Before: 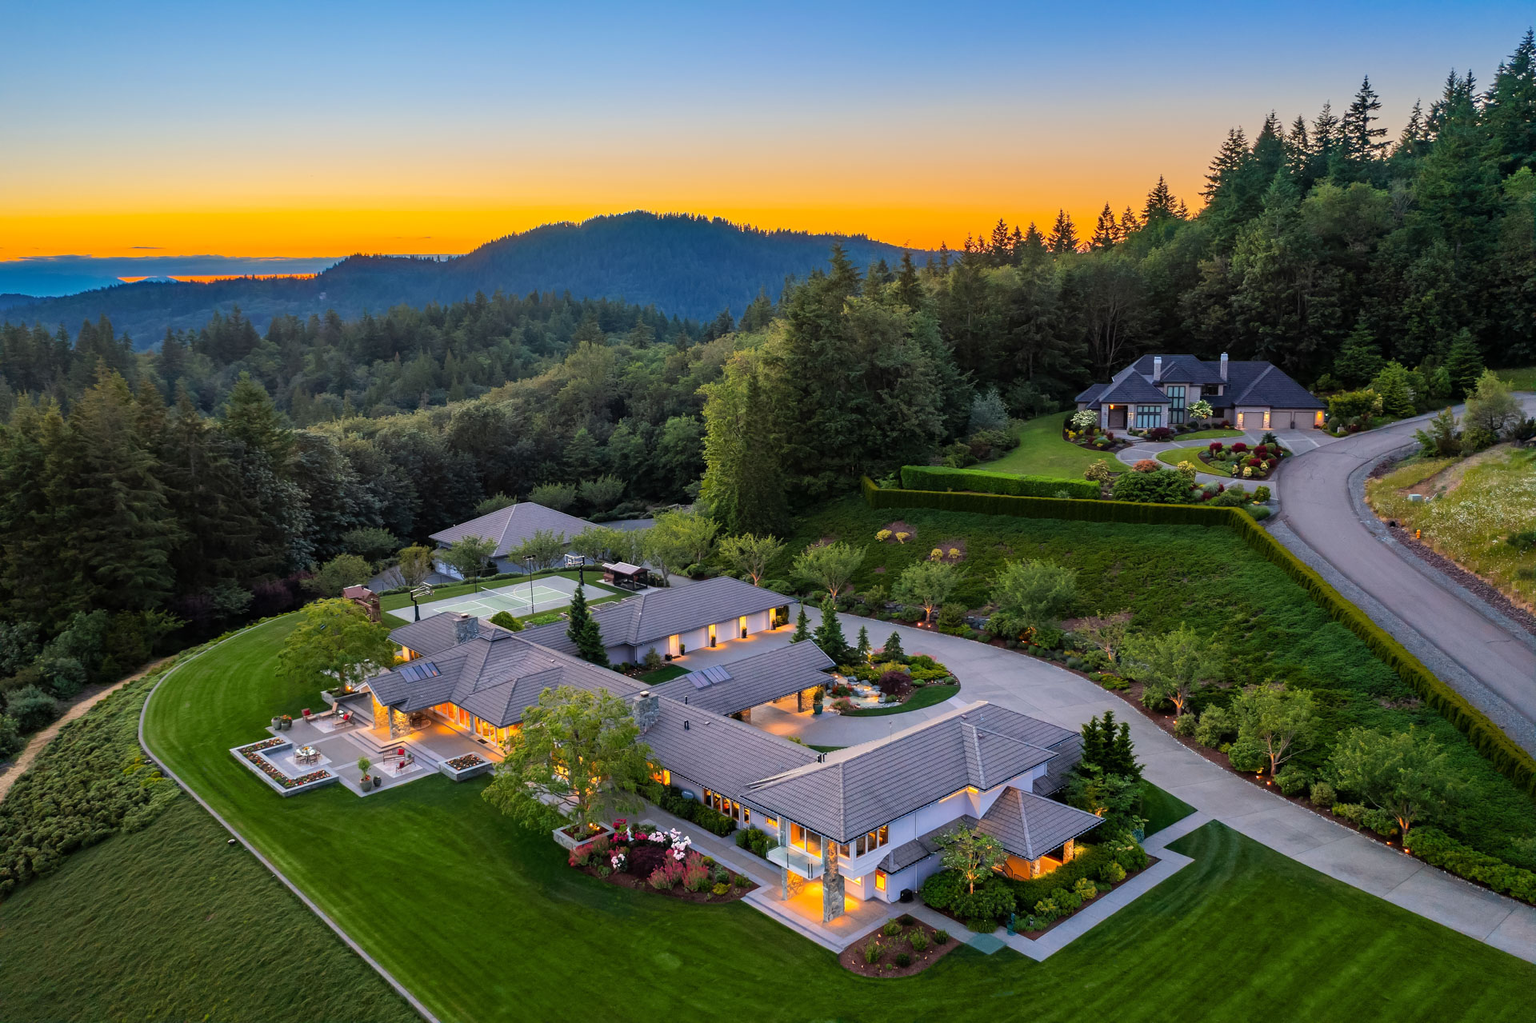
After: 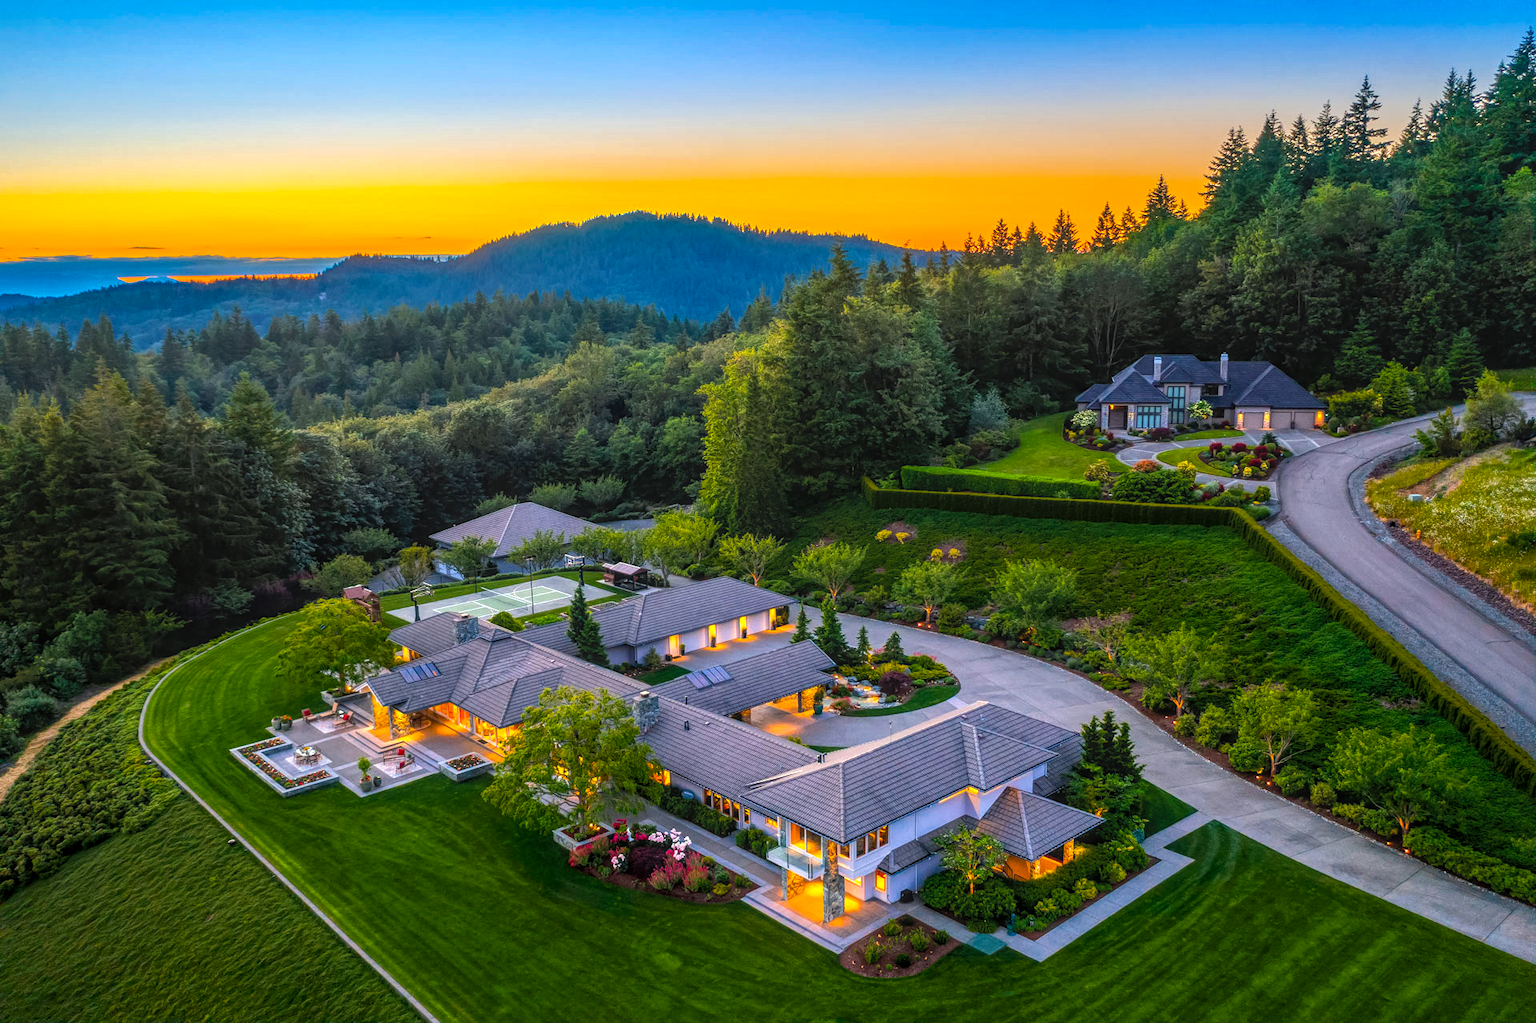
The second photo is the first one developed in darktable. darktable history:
local contrast: highlights 66%, shadows 34%, detail 167%, midtone range 0.2
color balance rgb: shadows lift › chroma 2.018%, shadows lift › hue 183.25°, linear chroma grading › global chroma 15.023%, perceptual saturation grading › global saturation 30.594%, perceptual brilliance grading › global brilliance 14.838%, perceptual brilliance grading › shadows -34.703%
